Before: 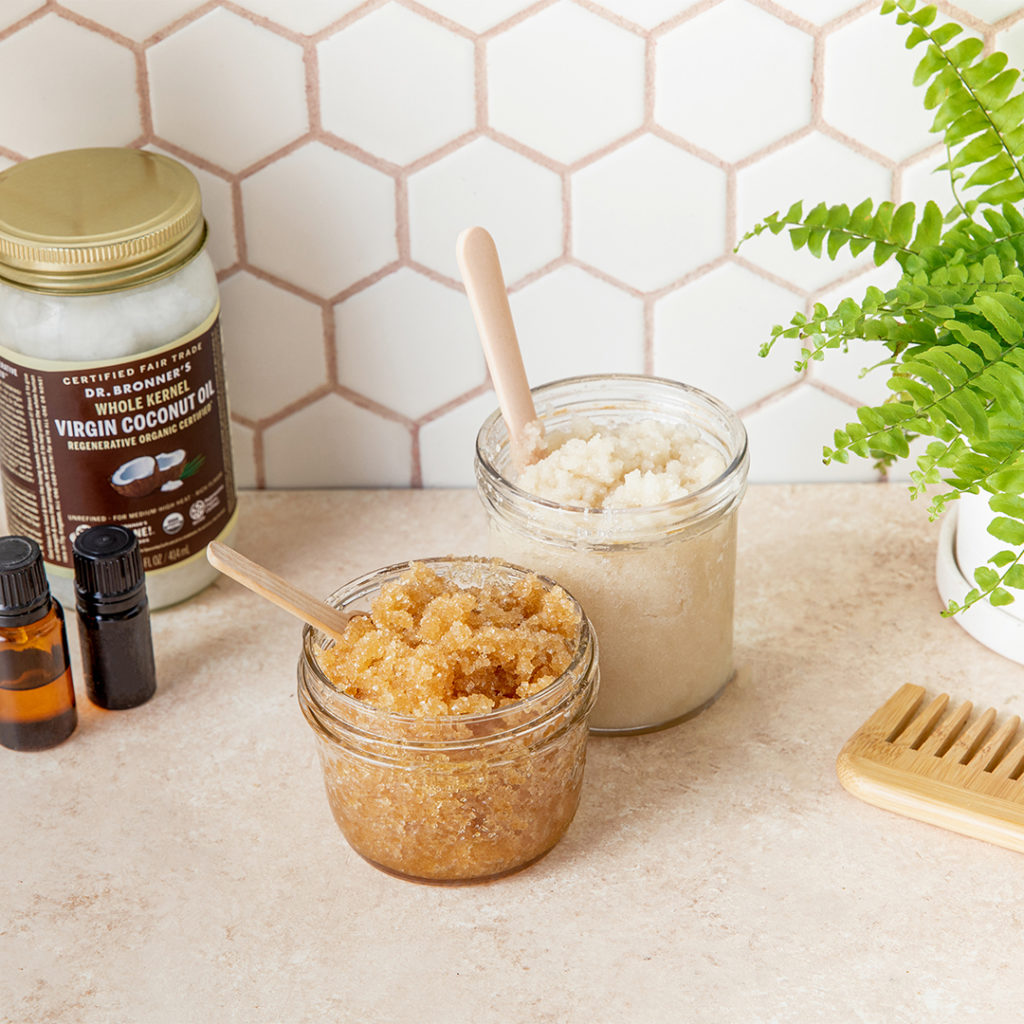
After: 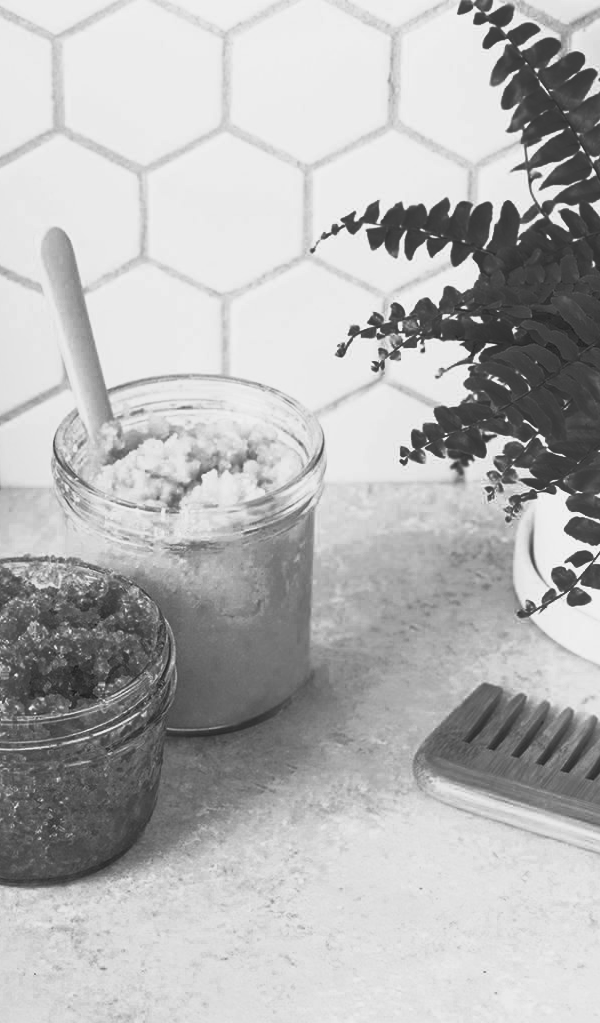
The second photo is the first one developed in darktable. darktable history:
color zones: curves: ch0 [(0.287, 0.048) (0.493, 0.484) (0.737, 0.816)]; ch1 [(0, 0) (0.143, 0) (0.286, 0) (0.429, 0) (0.571, 0) (0.714, 0) (0.857, 0)]
crop: left 41.402%
base curve: curves: ch0 [(0, 0) (0.088, 0.125) (0.176, 0.251) (0.354, 0.501) (0.613, 0.749) (1, 0.877)], preserve colors none
